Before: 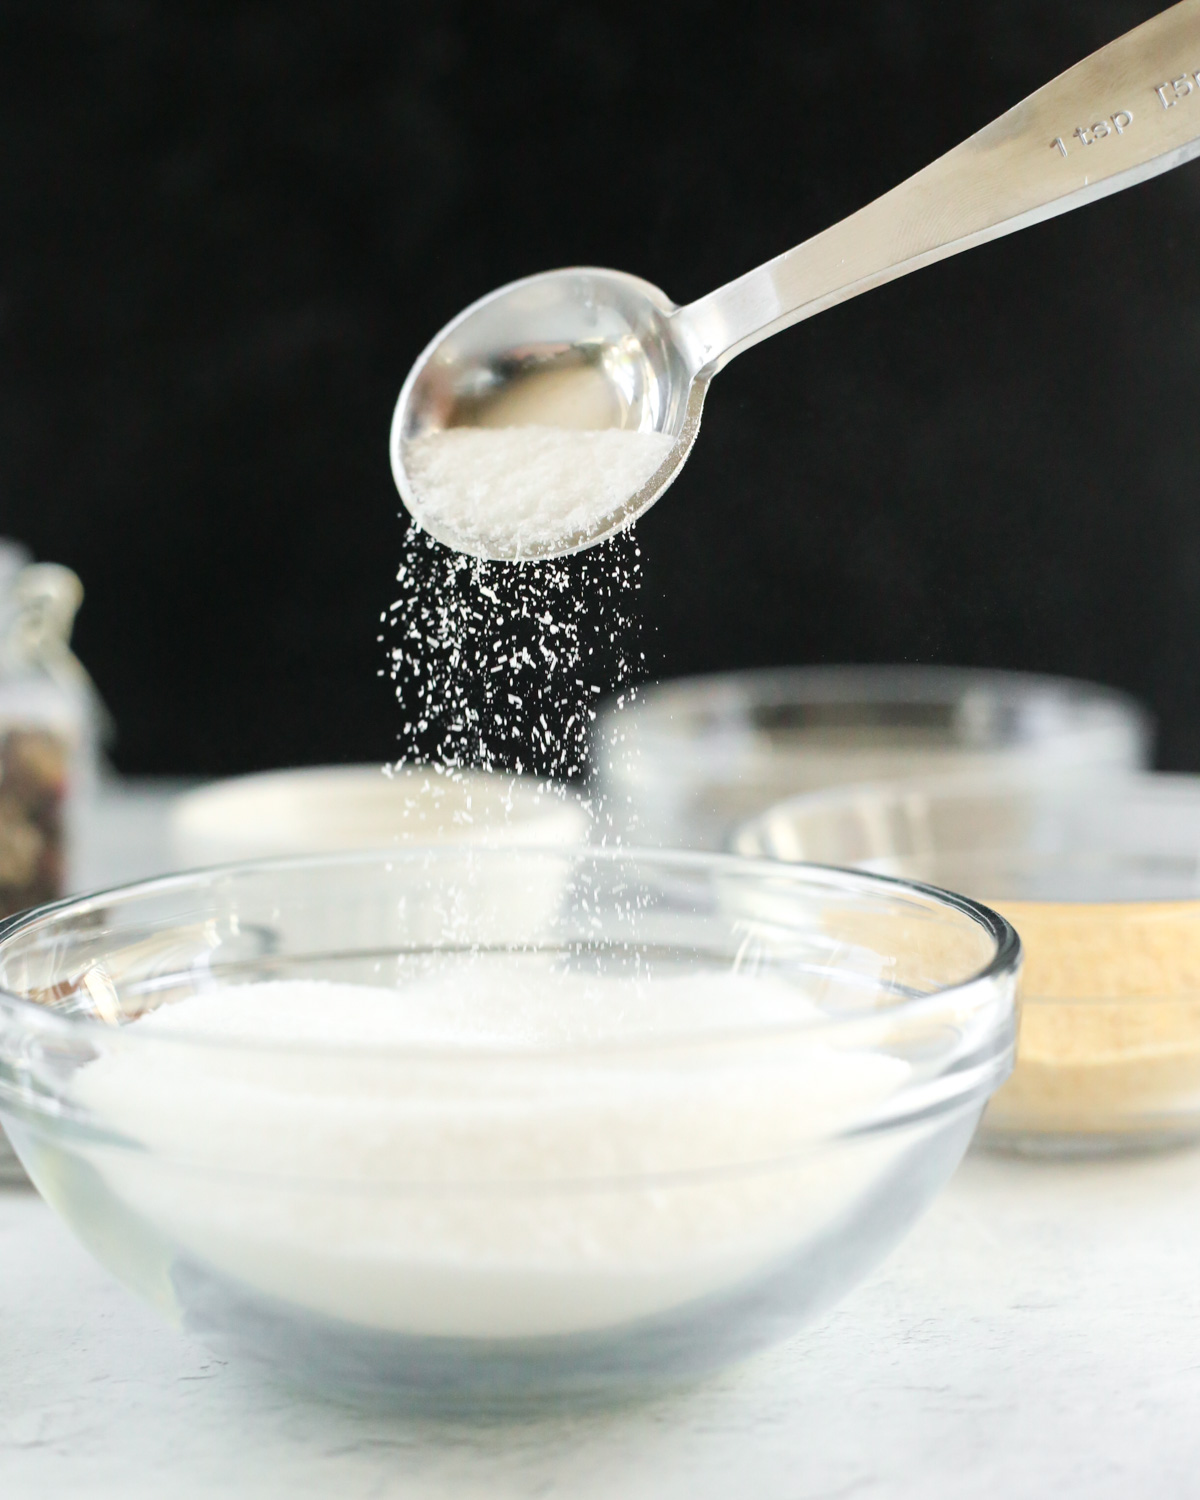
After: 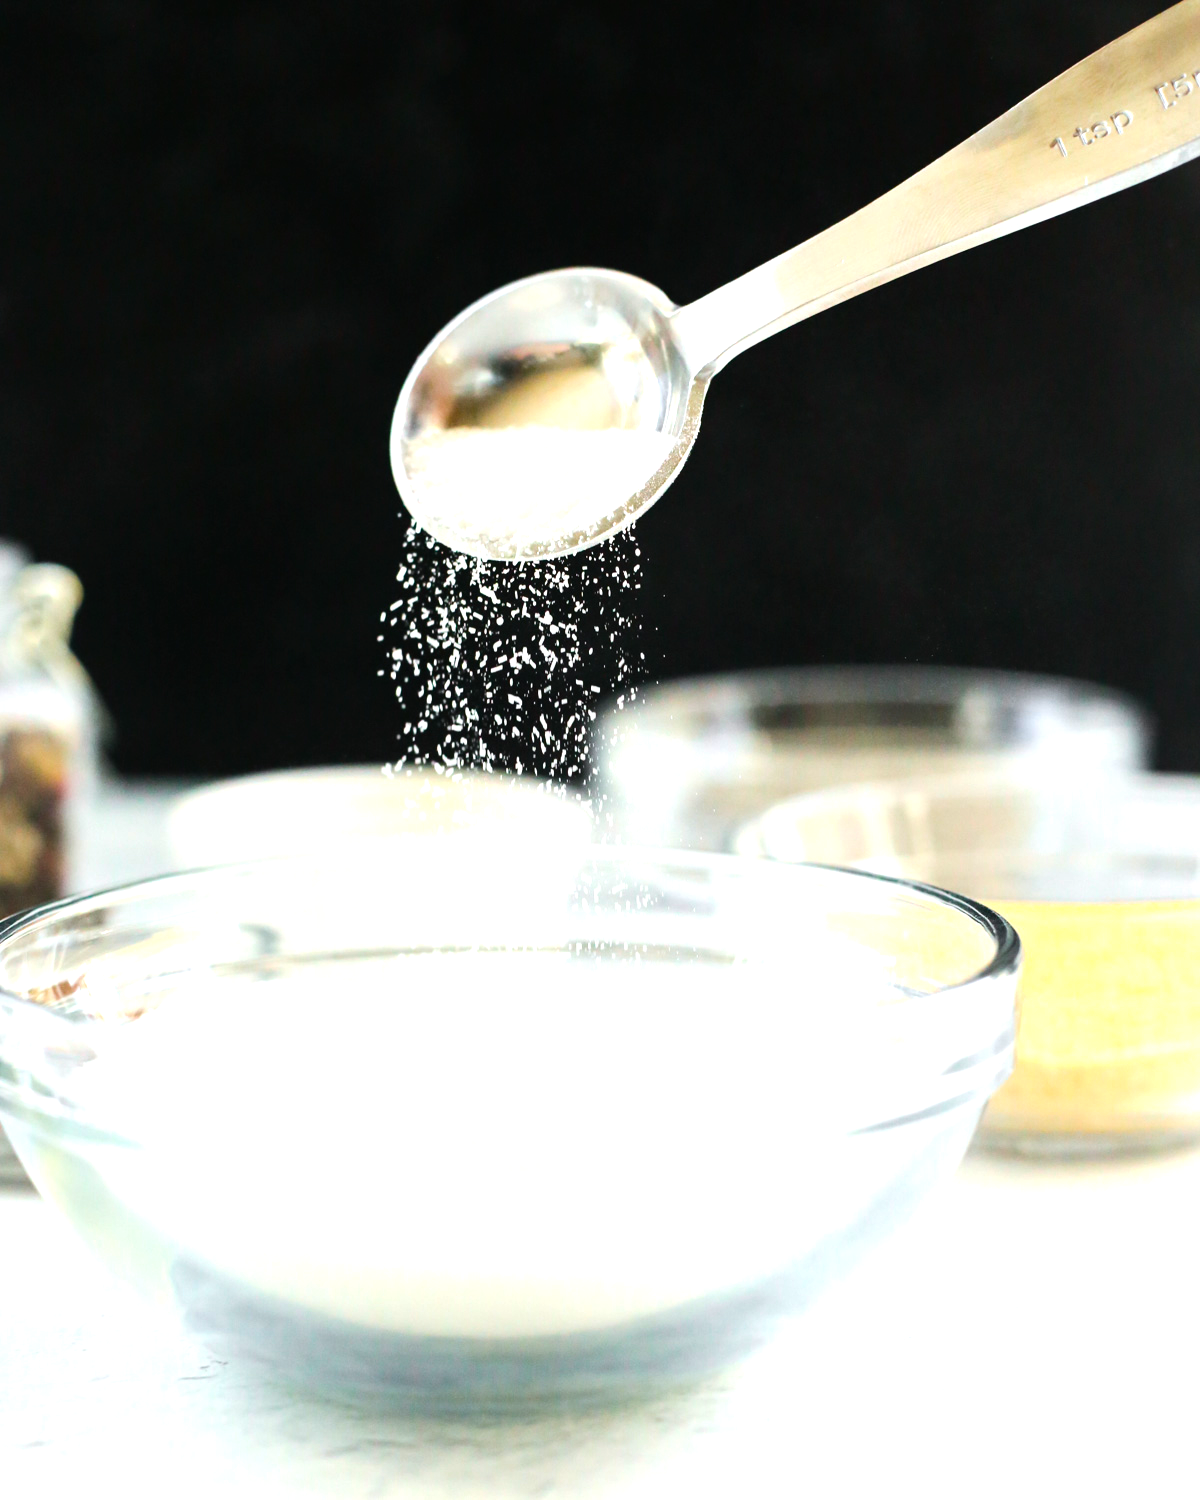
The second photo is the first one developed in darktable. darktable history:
tone equalizer: -8 EV -0.75 EV, -7 EV -0.7 EV, -6 EV -0.6 EV, -5 EV -0.4 EV, -3 EV 0.4 EV, -2 EV 0.6 EV, -1 EV 0.7 EV, +0 EV 0.75 EV, edges refinement/feathering 500, mask exposure compensation -1.57 EV, preserve details no
color balance rgb: linear chroma grading › global chroma 15%, perceptual saturation grading › global saturation 30%
